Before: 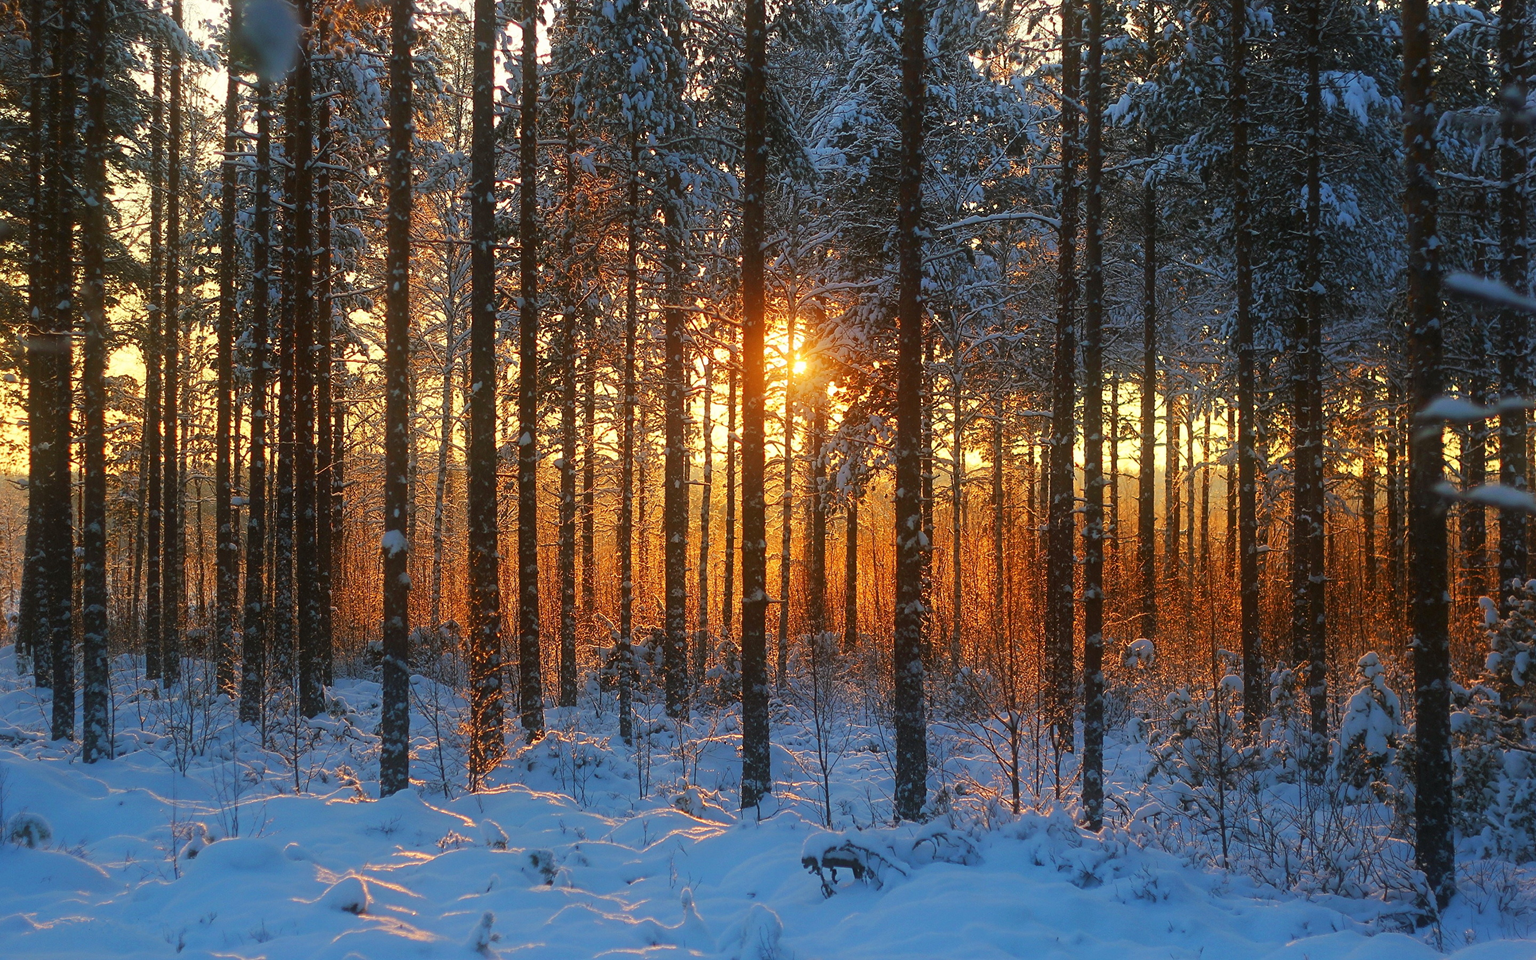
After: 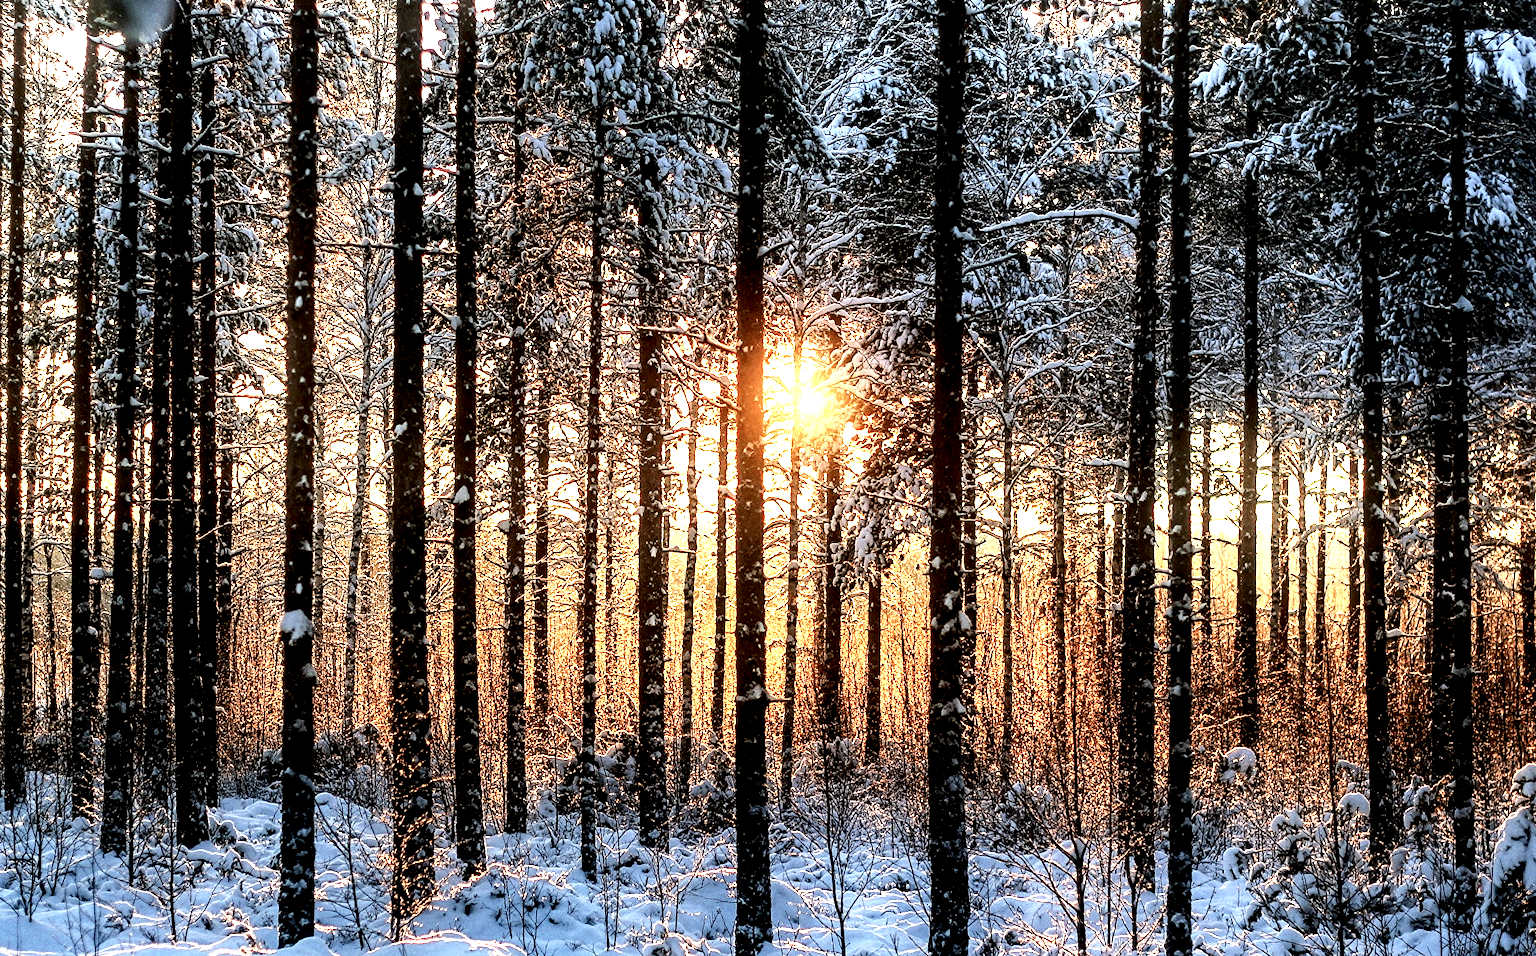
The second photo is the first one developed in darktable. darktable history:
tone curve: curves: ch0 [(0, 0) (0.003, 0.04) (0.011, 0.04) (0.025, 0.043) (0.044, 0.049) (0.069, 0.066) (0.1, 0.095) (0.136, 0.121) (0.177, 0.154) (0.224, 0.211) (0.277, 0.281) (0.335, 0.358) (0.399, 0.452) (0.468, 0.54) (0.543, 0.628) (0.623, 0.721) (0.709, 0.801) (0.801, 0.883) (0.898, 0.948) (1, 1)], color space Lab, independent channels, preserve colors none
local contrast: highlights 110%, shadows 45%, detail 292%
crop and rotate: left 10.424%, top 4.981%, right 10.42%, bottom 16.183%
